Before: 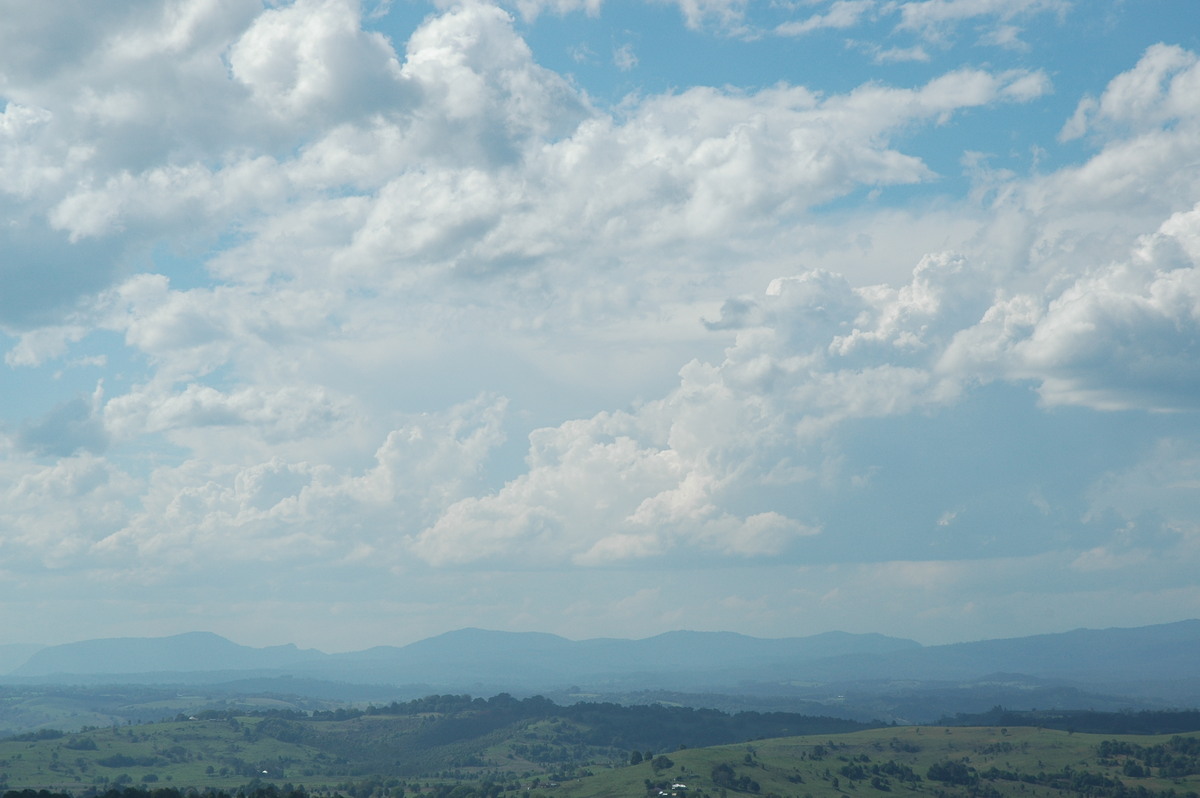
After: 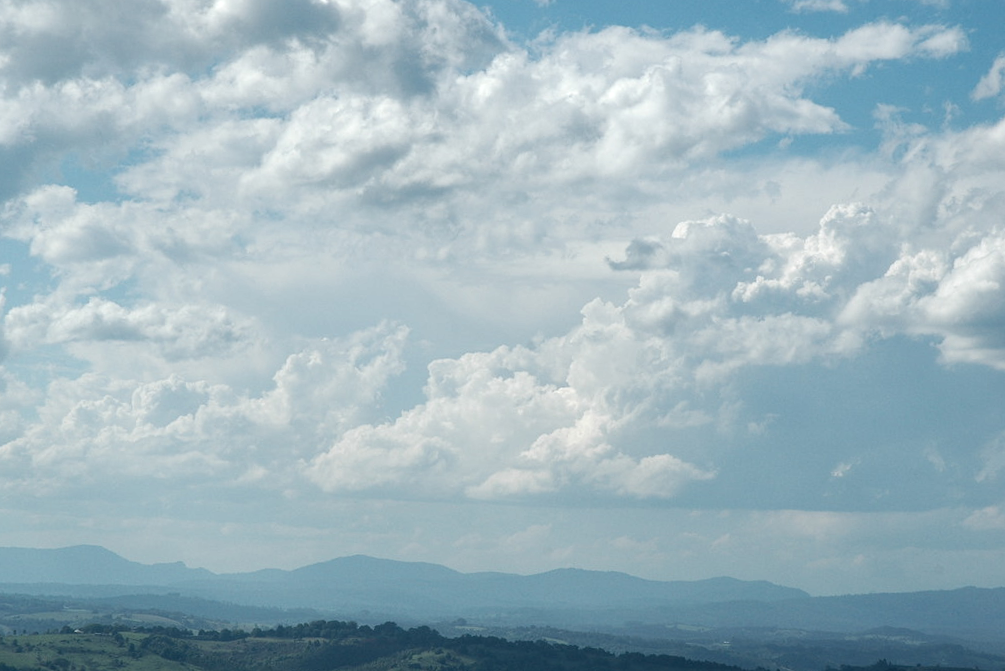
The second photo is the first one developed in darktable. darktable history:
crop and rotate: angle -2.9°, left 5.169%, top 5.214%, right 4.77%, bottom 4.326%
local contrast: highlights 60%, shadows 62%, detail 160%
